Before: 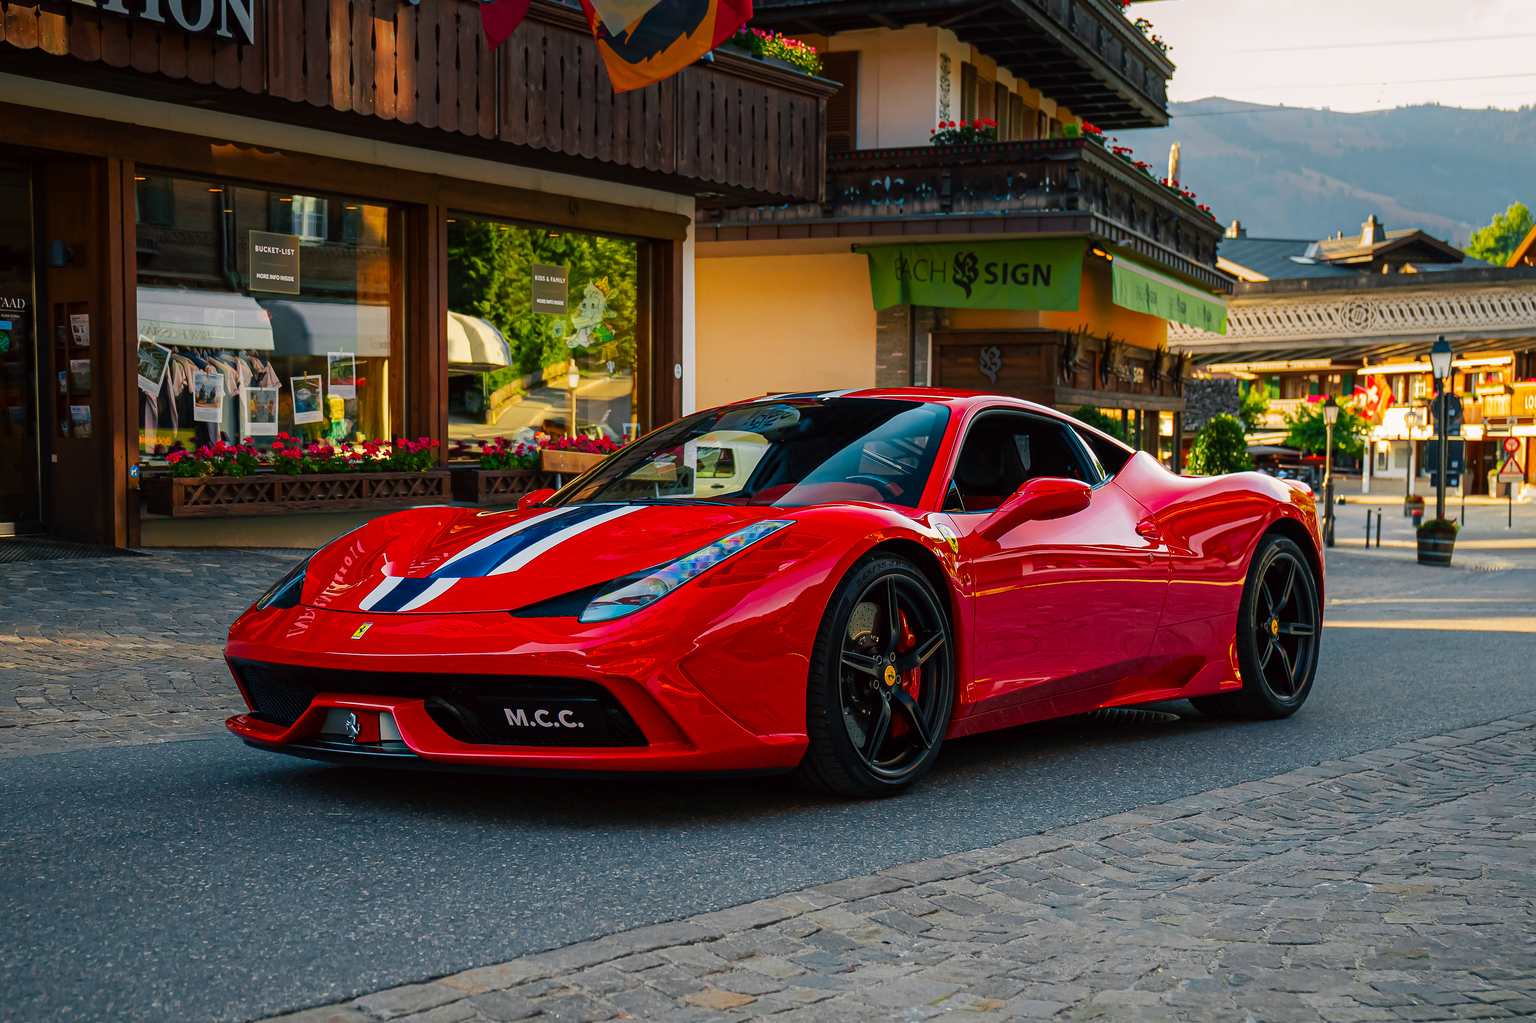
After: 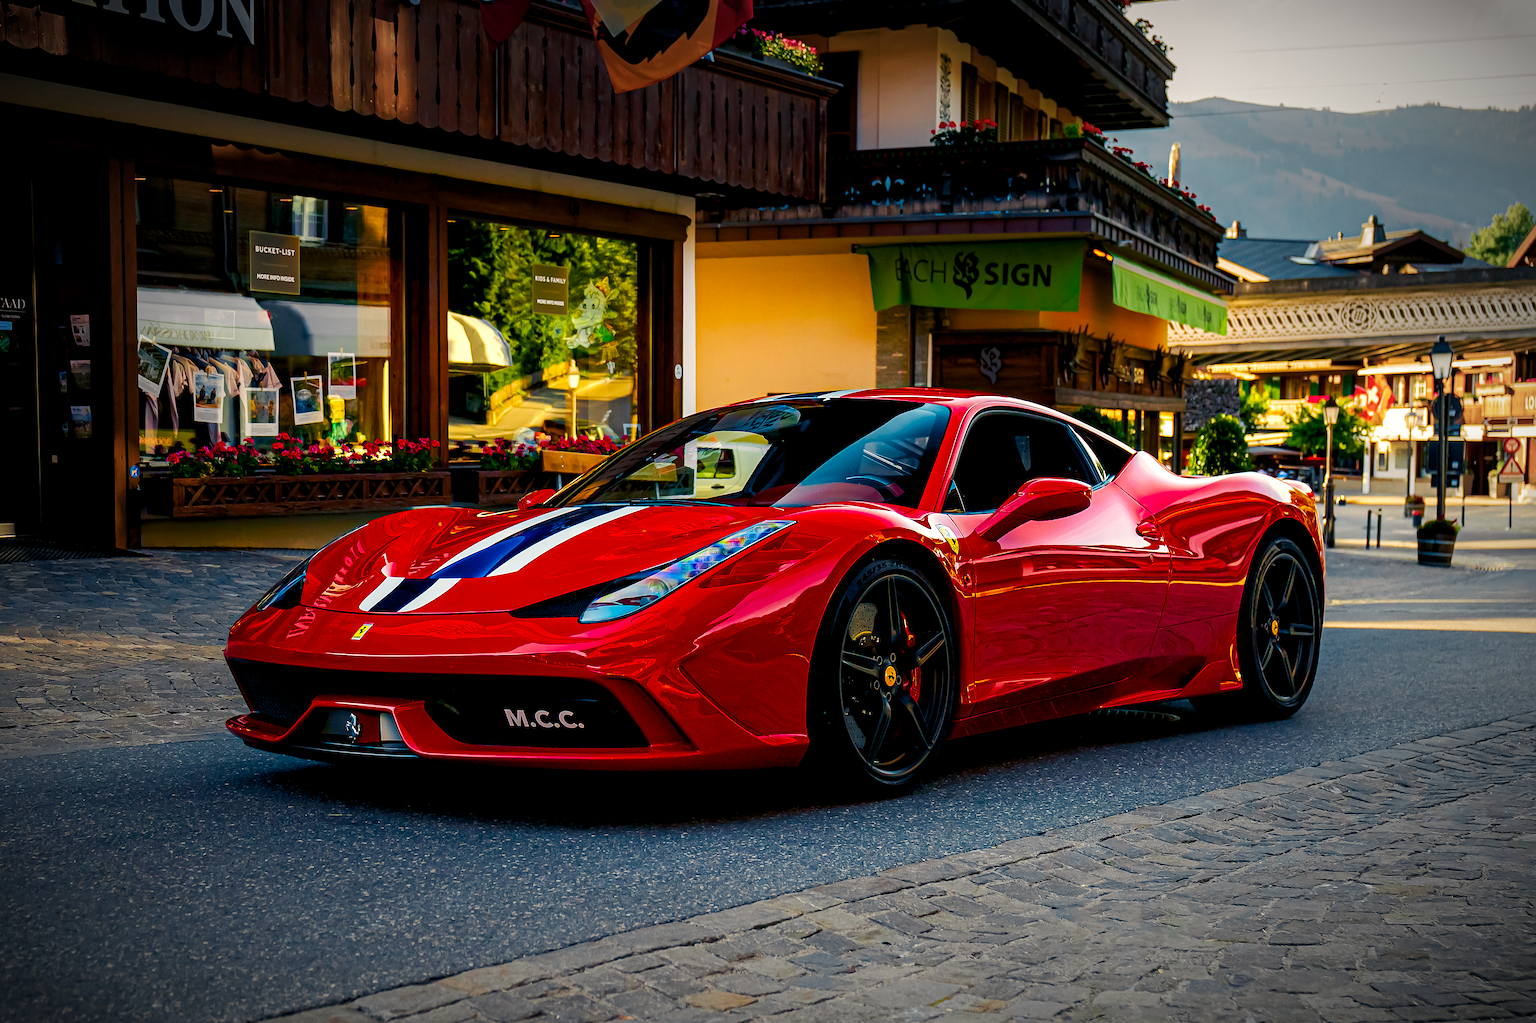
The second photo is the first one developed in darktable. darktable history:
exposure: exposure 0 EV, compensate highlight preservation false
color balance rgb: shadows lift › luminance -21.66%, shadows lift › chroma 6.57%, shadows lift › hue 270°, power › chroma 0.68%, power › hue 60°, highlights gain › luminance 6.08%, highlights gain › chroma 1.33%, highlights gain › hue 90°, global offset › luminance -0.87%, perceptual saturation grading › global saturation 26.86%, perceptual saturation grading › highlights -28.39%, perceptual saturation grading › mid-tones 15.22%, perceptual saturation grading › shadows 33.98%, perceptual brilliance grading › highlights 10%, perceptual brilliance grading › mid-tones 5%
vignetting: fall-off start 67.5%, fall-off radius 67.23%, brightness -0.813, automatic ratio true
